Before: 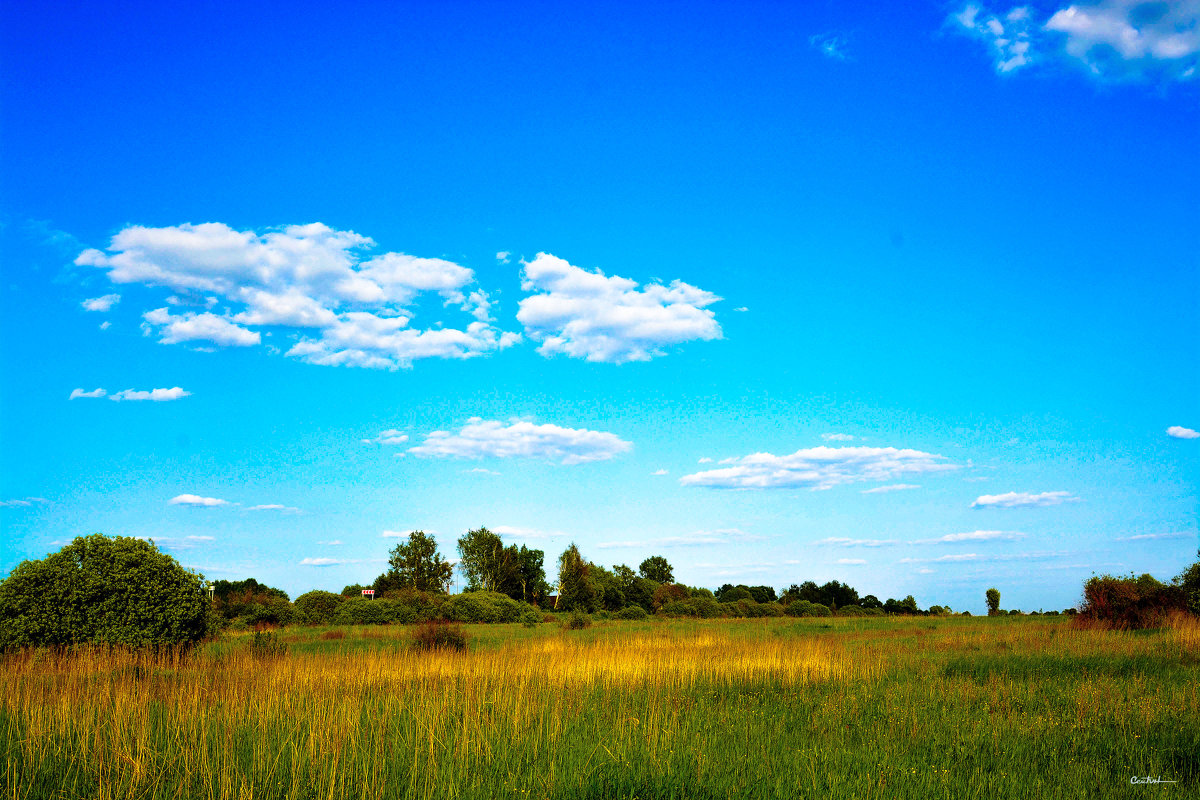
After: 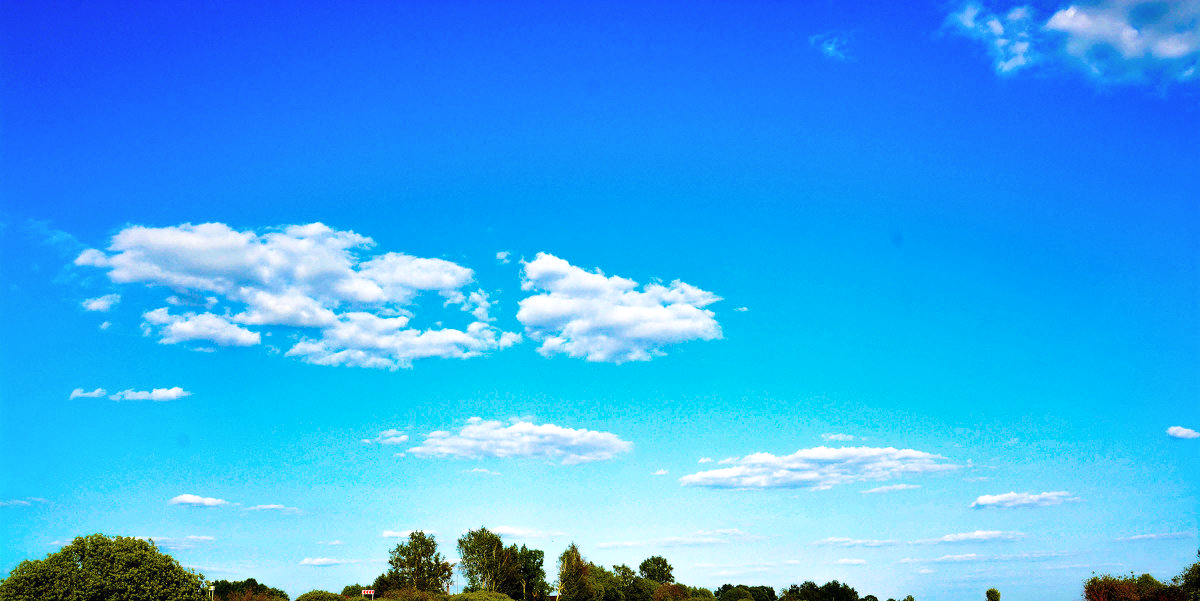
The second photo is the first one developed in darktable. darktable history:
crop: bottom 24.825%
shadows and highlights: radius 171.11, shadows 27.82, white point adjustment 3.31, highlights -68.82, soften with gaussian
exposure: exposure -0.056 EV, compensate exposure bias true, compensate highlight preservation false
color calibration: illuminant same as pipeline (D50), adaptation XYZ, x 0.346, y 0.357, temperature 5005.74 K
